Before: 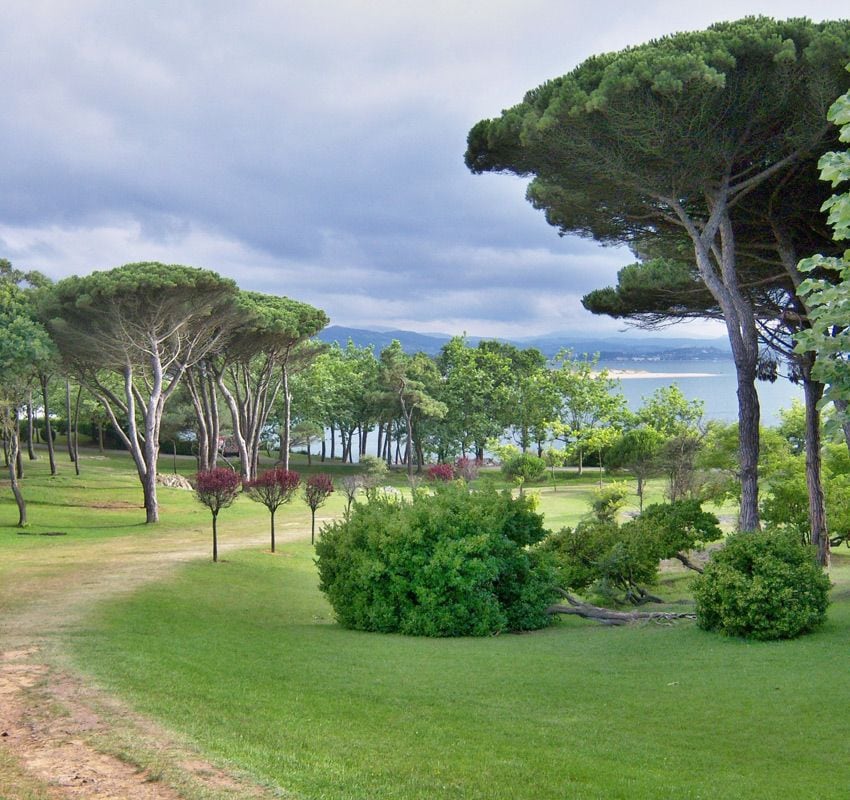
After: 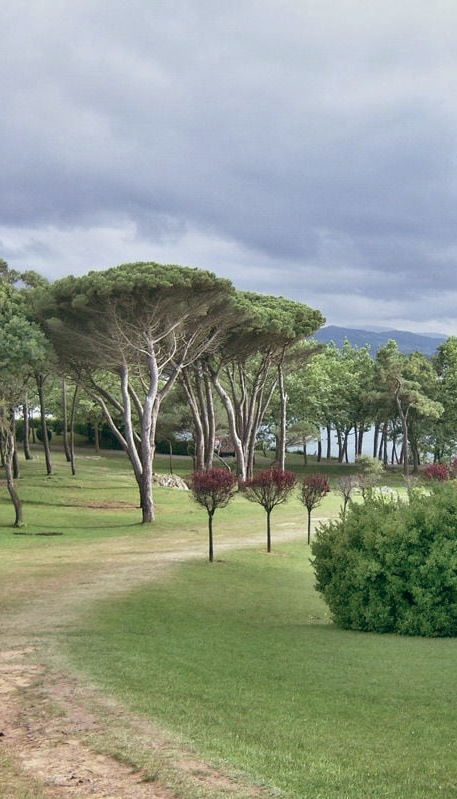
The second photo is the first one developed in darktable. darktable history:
color balance: lift [1, 0.994, 1.002, 1.006], gamma [0.957, 1.081, 1.016, 0.919], gain [0.97, 0.972, 1.01, 1.028], input saturation 91.06%, output saturation 79.8%
crop: left 0.587%, right 45.588%, bottom 0.086%
